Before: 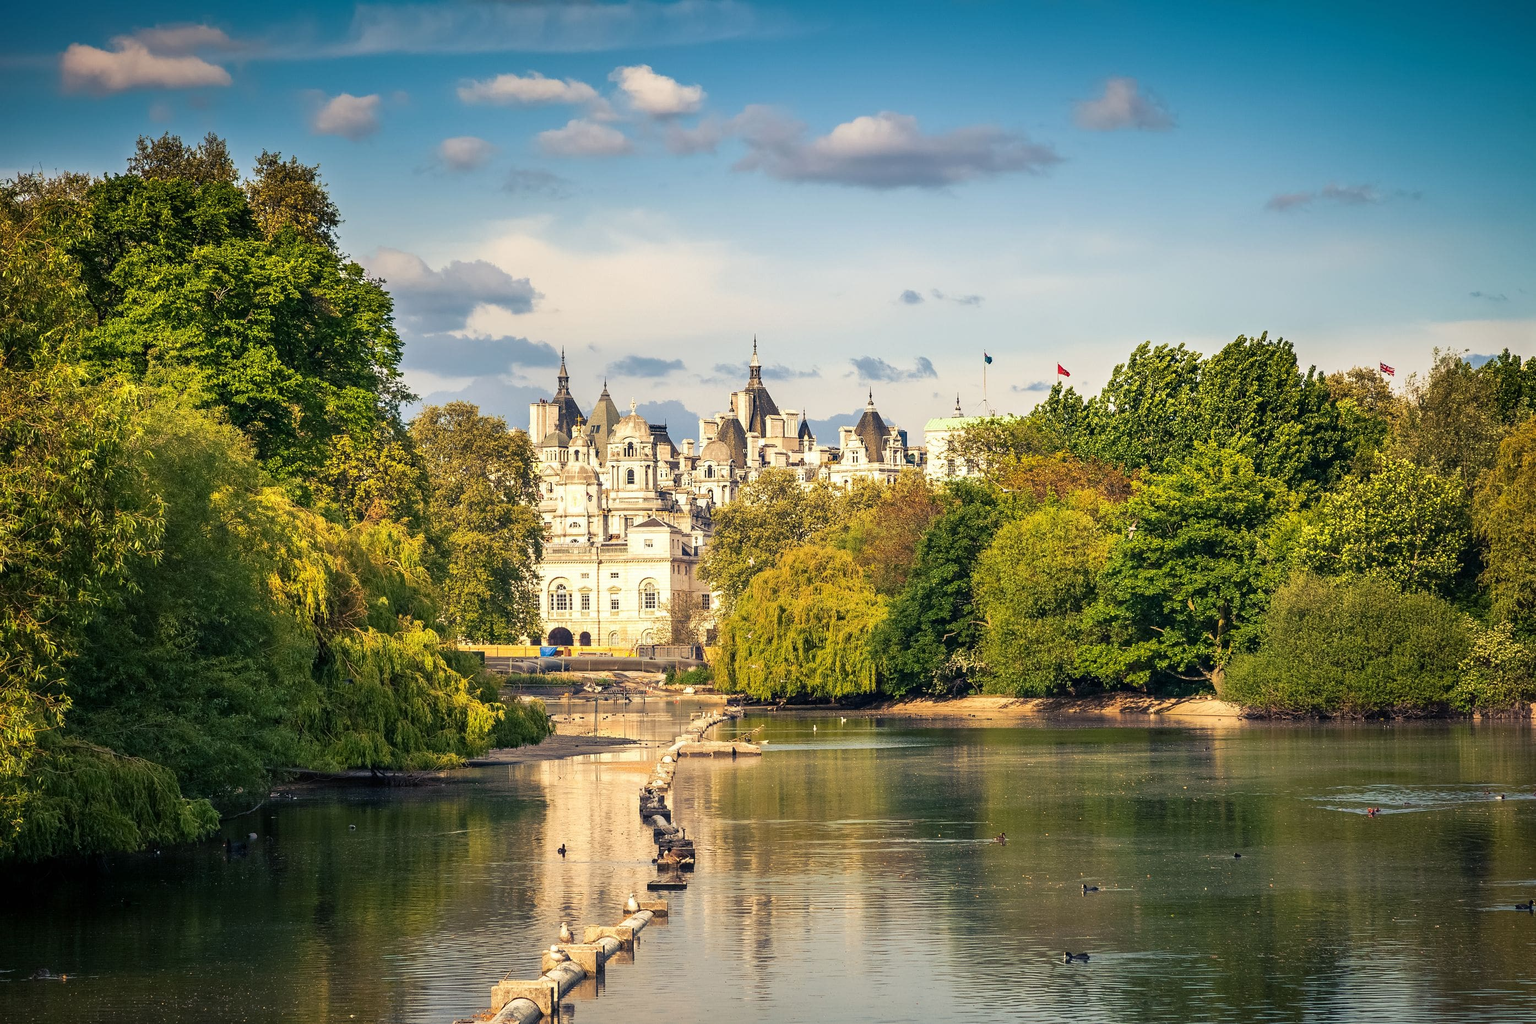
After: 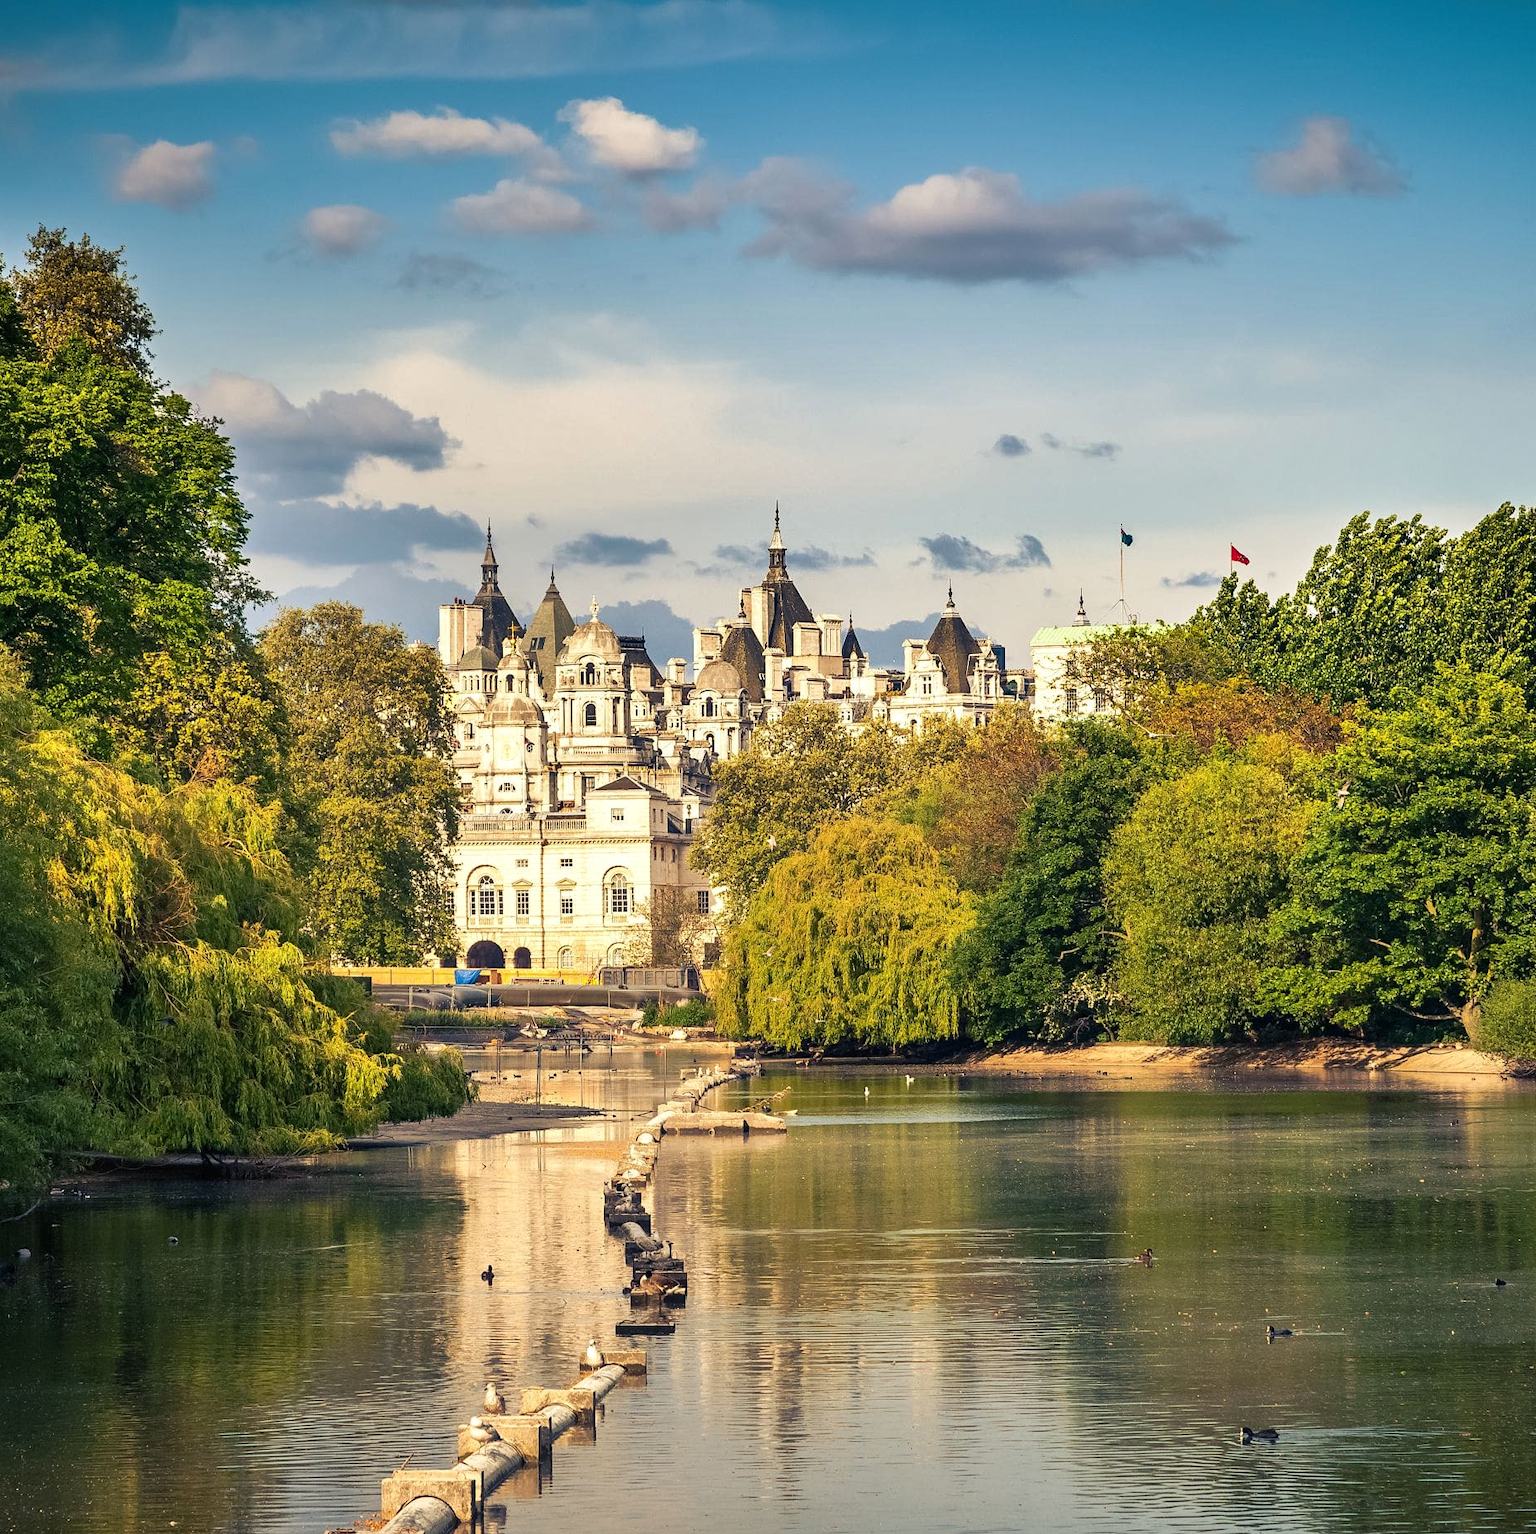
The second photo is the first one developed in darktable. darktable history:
crop and rotate: left 15.446%, right 17.836%
shadows and highlights: shadows 12, white point adjustment 1.2, soften with gaussian
